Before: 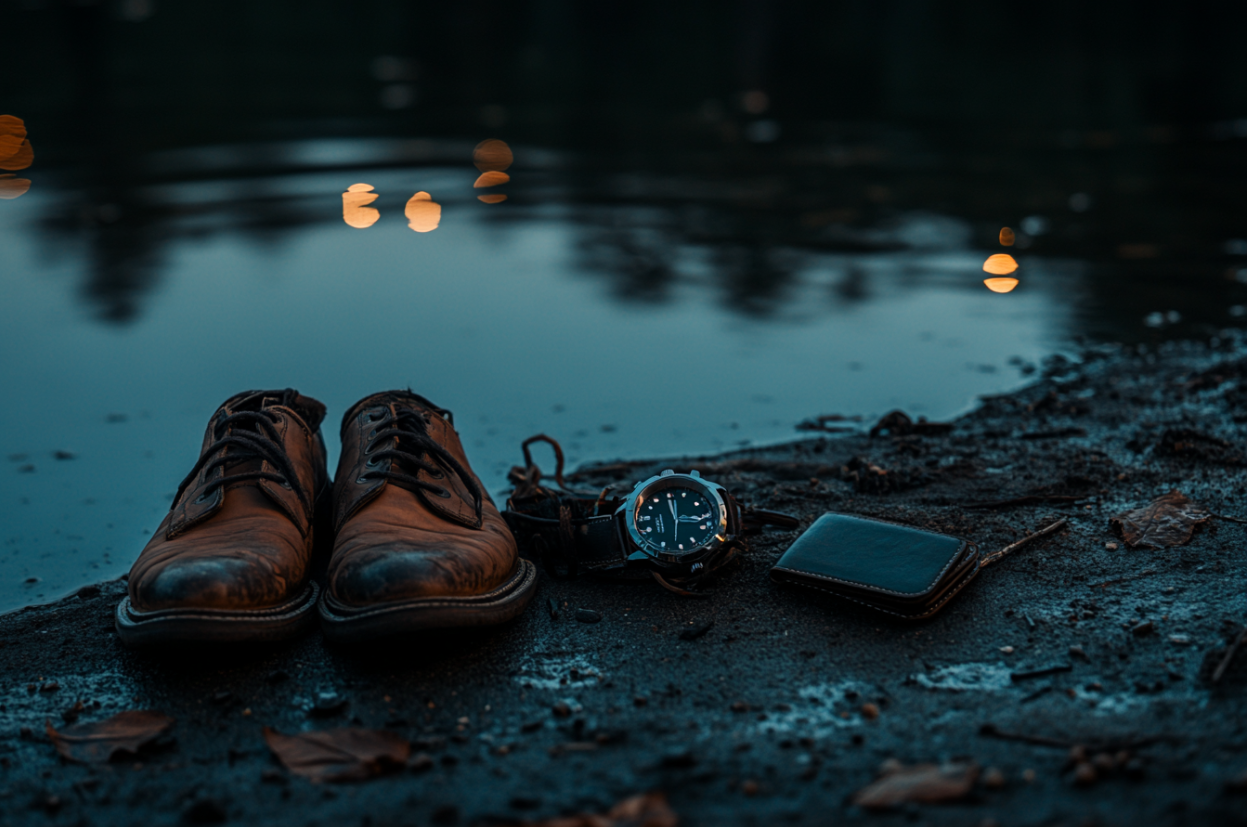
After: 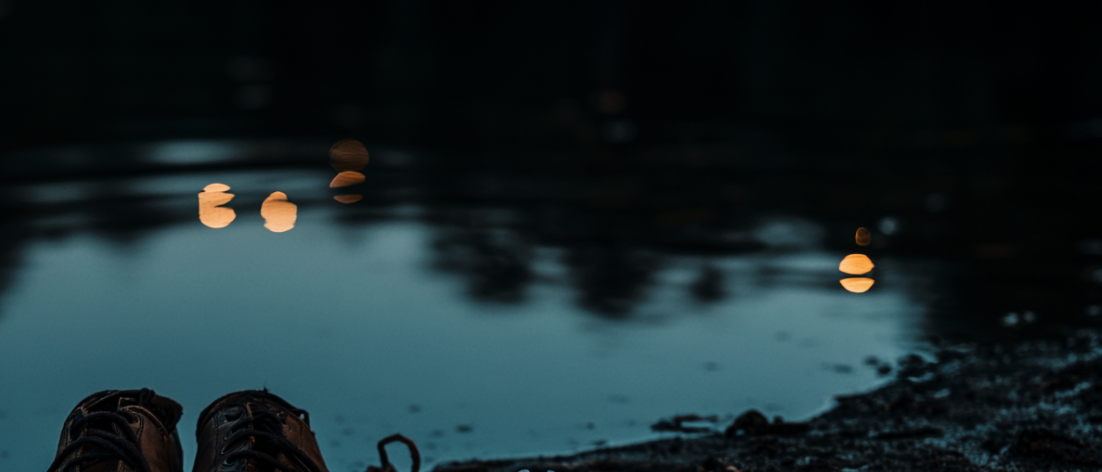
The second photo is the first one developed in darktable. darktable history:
crop and rotate: left 11.61%, bottom 42.82%
color calibration: illuminant same as pipeline (D50), adaptation none (bypass), x 0.333, y 0.334, temperature 5008.95 K
tone curve: curves: ch0 [(0, 0) (0.003, 0.001) (0.011, 0.004) (0.025, 0.011) (0.044, 0.021) (0.069, 0.028) (0.1, 0.036) (0.136, 0.051) (0.177, 0.085) (0.224, 0.127) (0.277, 0.193) (0.335, 0.266) (0.399, 0.338) (0.468, 0.419) (0.543, 0.504) (0.623, 0.593) (0.709, 0.689) (0.801, 0.784) (0.898, 0.888) (1, 1)], color space Lab, linked channels, preserve colors none
